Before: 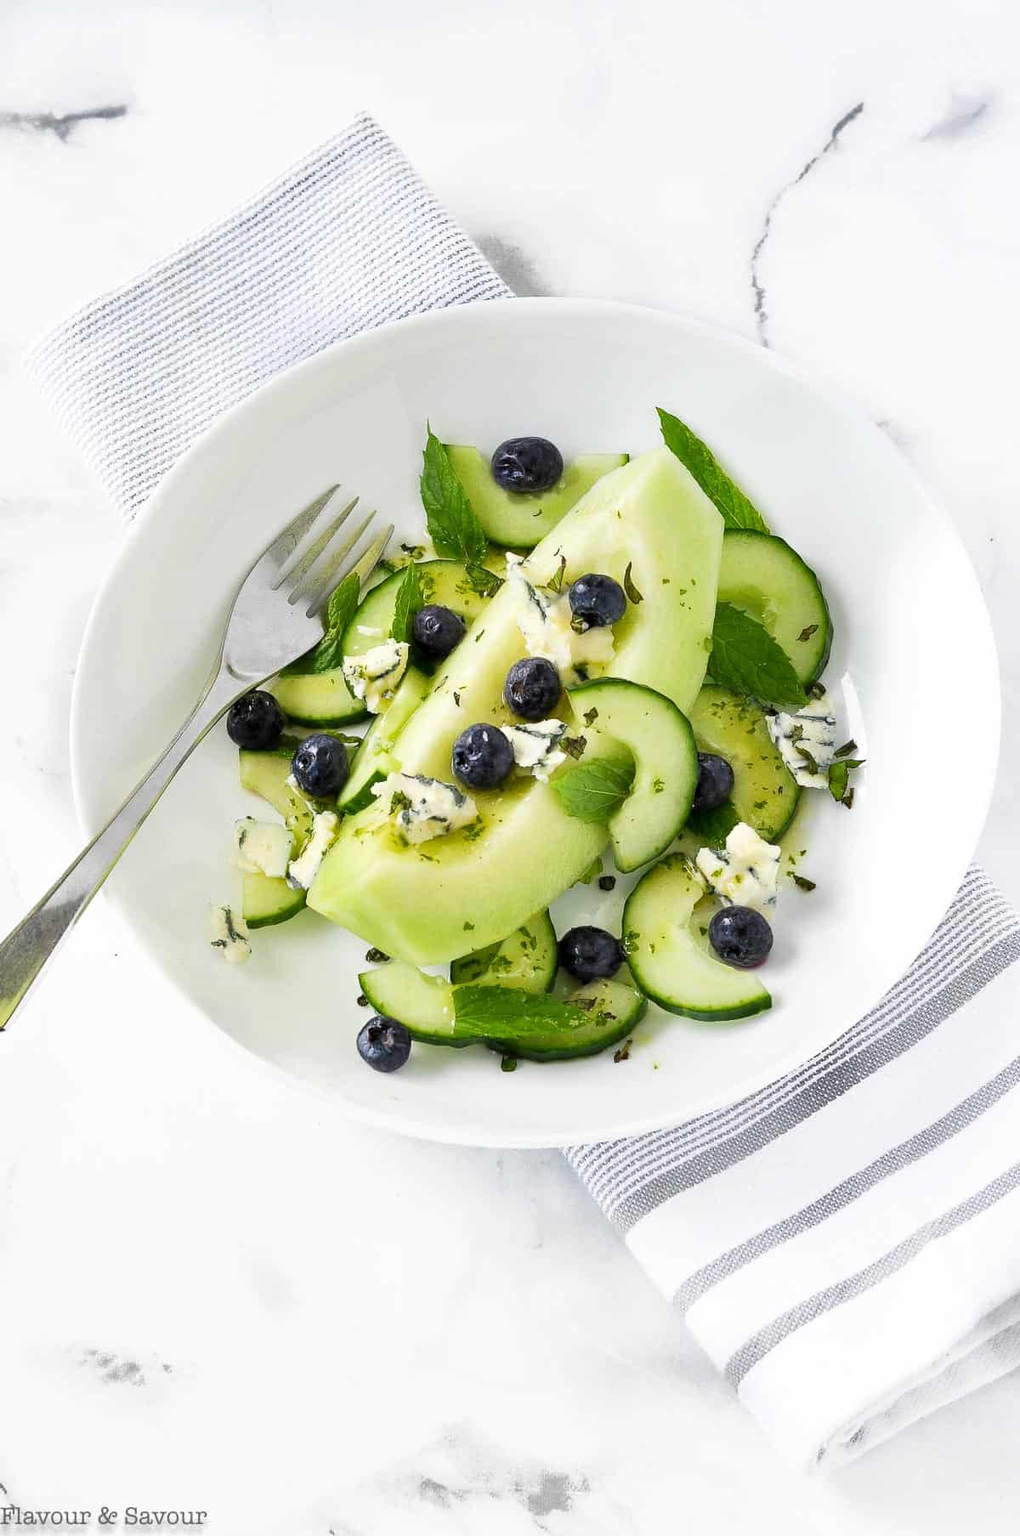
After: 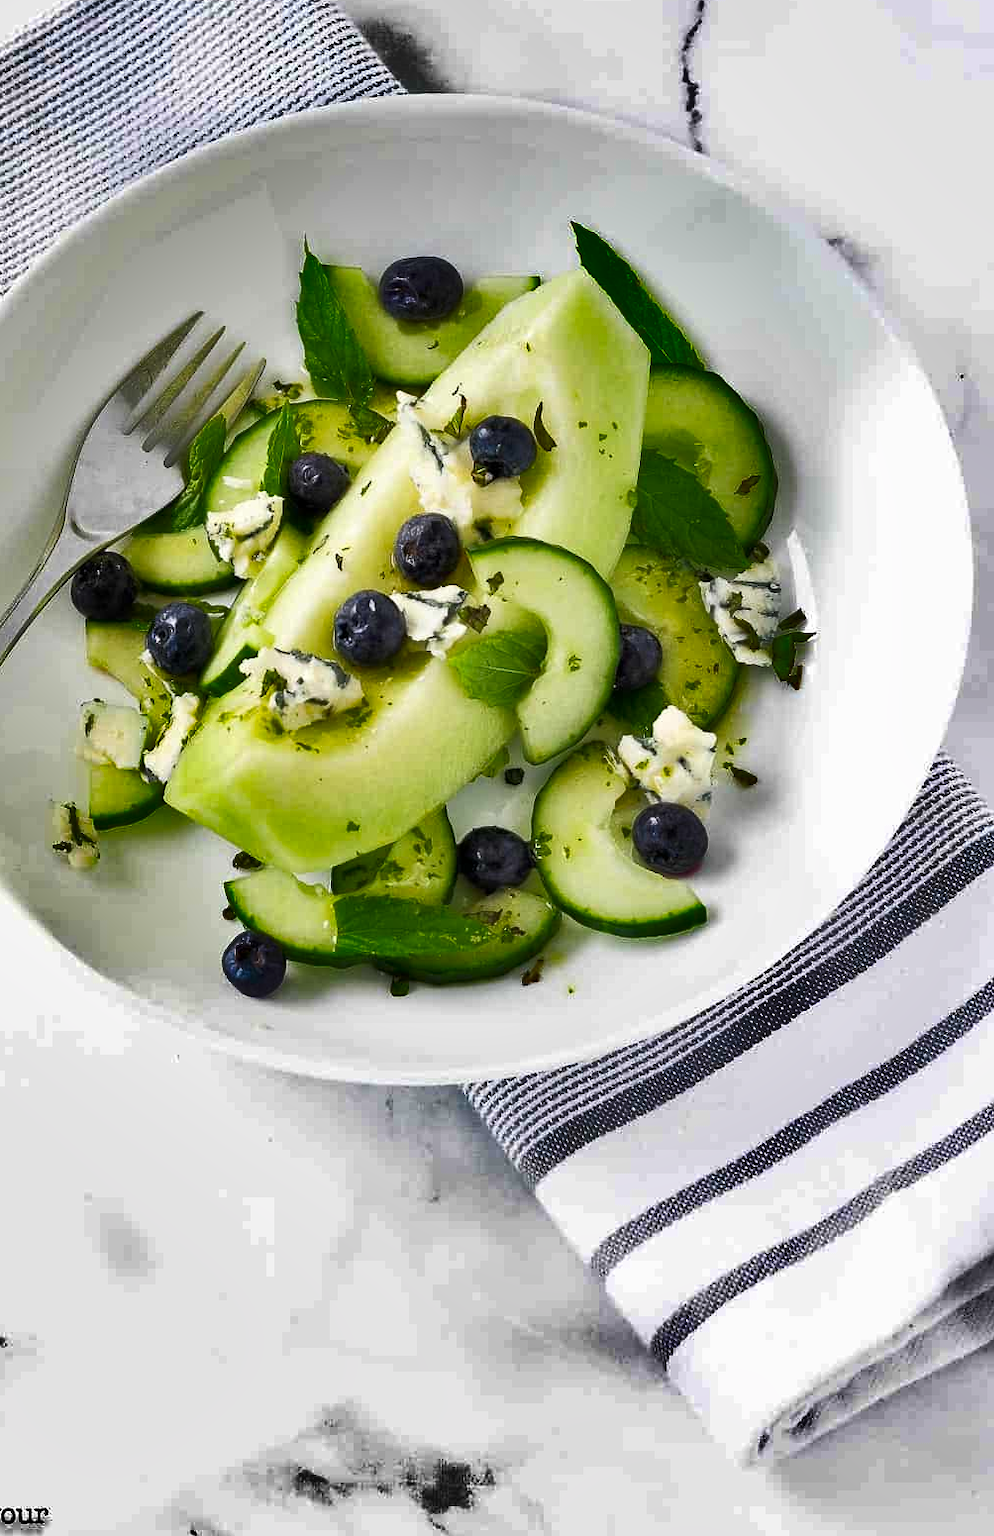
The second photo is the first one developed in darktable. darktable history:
crop: left 16.313%, top 14.157%
shadows and highlights: shadows 24.58, highlights -77.39, highlights color adjustment 89.48%, soften with gaussian
